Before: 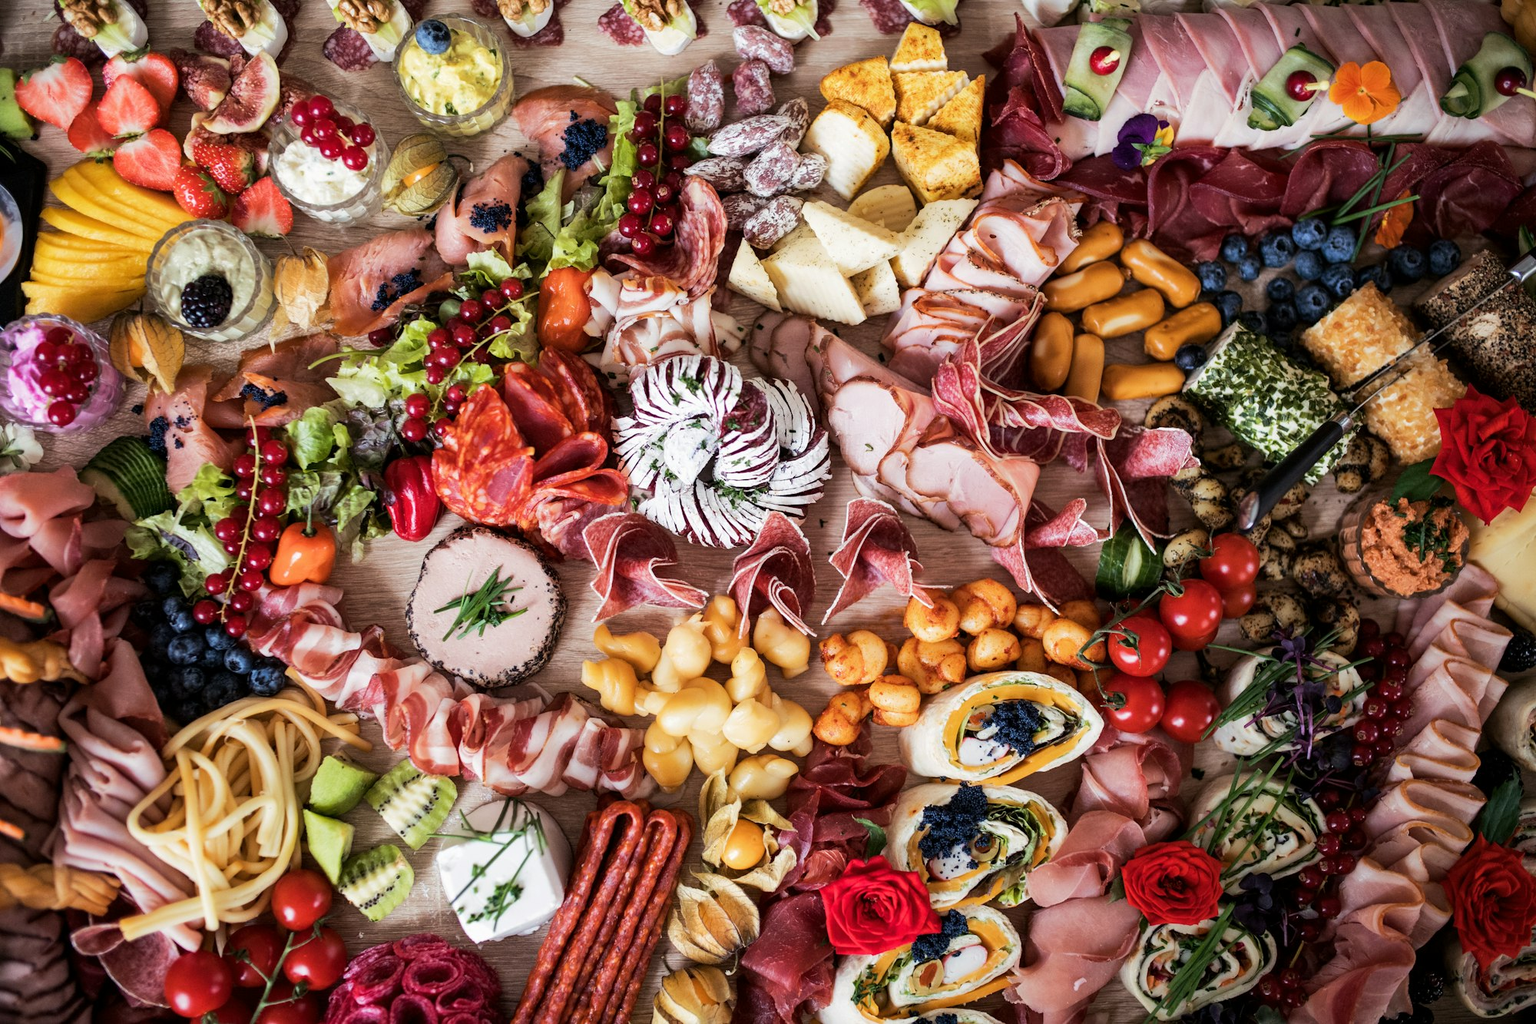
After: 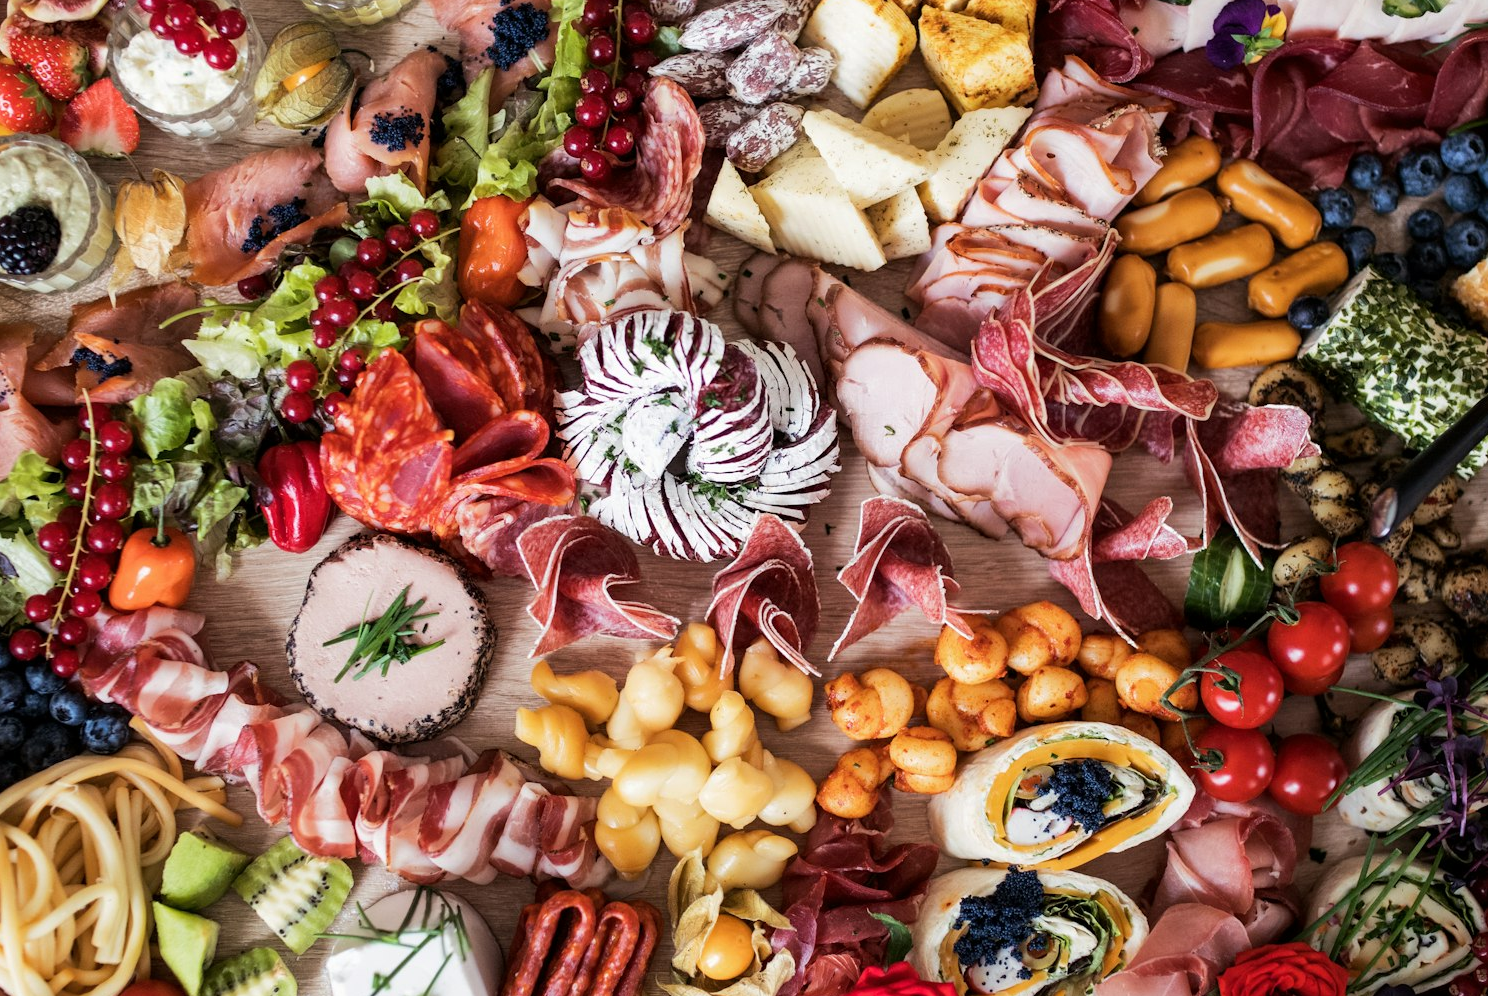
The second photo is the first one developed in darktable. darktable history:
crop and rotate: left 12.121%, top 11.476%, right 13.478%, bottom 13.741%
